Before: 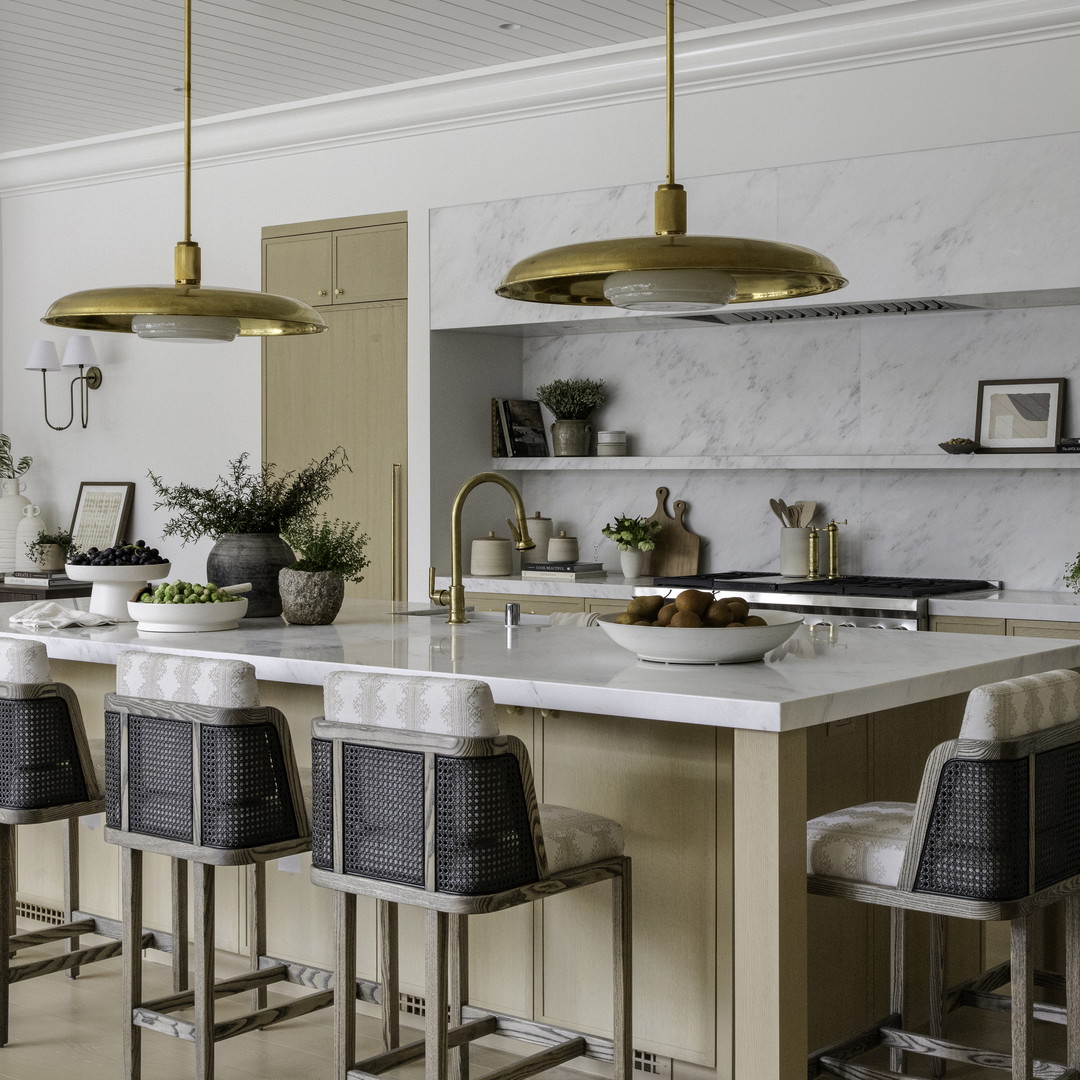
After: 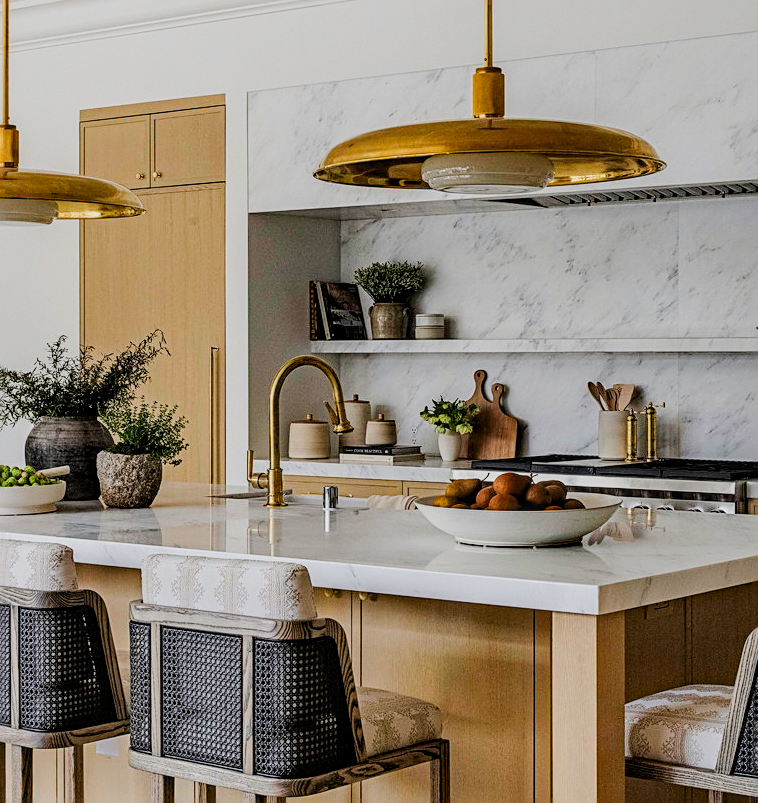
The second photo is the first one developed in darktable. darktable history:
contrast brightness saturation: contrast 0.072, brightness 0.07, saturation 0.183
tone curve: curves: ch0 [(0, 0) (0.227, 0.17) (0.766, 0.774) (1, 1)]; ch1 [(0, 0) (0.114, 0.127) (0.437, 0.452) (0.498, 0.495) (0.579, 0.576) (1, 1)]; ch2 [(0, 0) (0.233, 0.259) (0.493, 0.492) (0.568, 0.579) (1, 1)], preserve colors none
filmic rgb: black relative exposure -7.65 EV, white relative exposure 4.56 EV, hardness 3.61
crop and rotate: left 16.911%, top 10.911%, right 12.832%, bottom 14.718%
local contrast: on, module defaults
sharpen: on, module defaults
haze removal: strength 0.414, adaptive false
